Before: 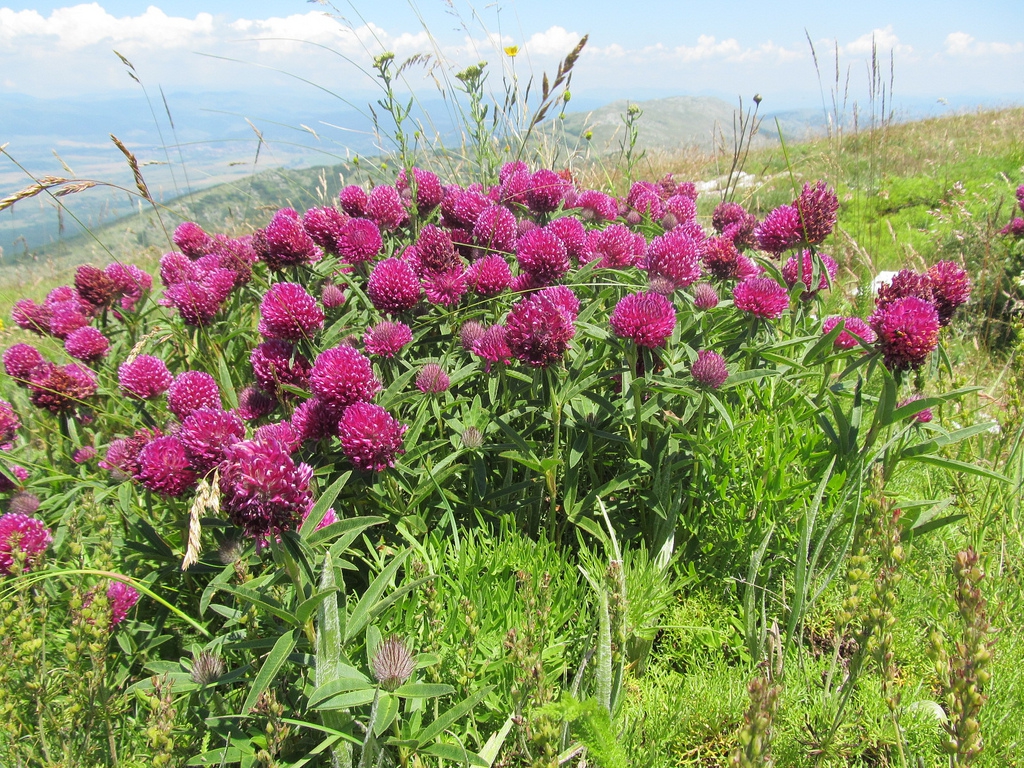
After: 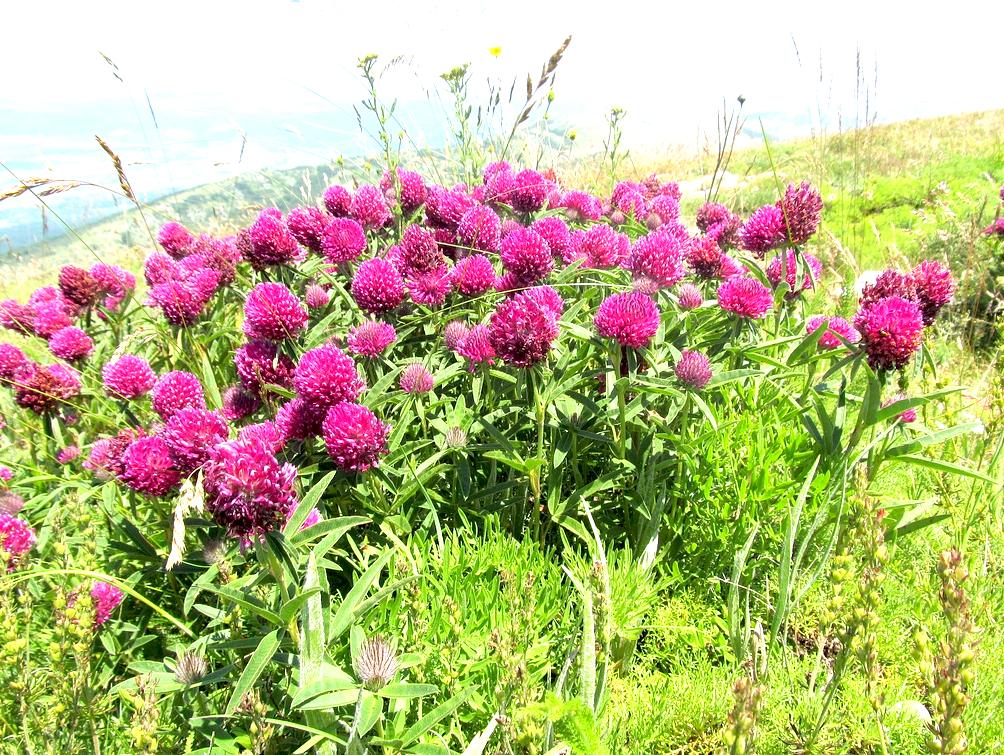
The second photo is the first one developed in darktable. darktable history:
exposure: black level correction 0.01, exposure 1 EV, compensate highlight preservation false
crop: left 1.652%, right 0.274%, bottom 1.619%
